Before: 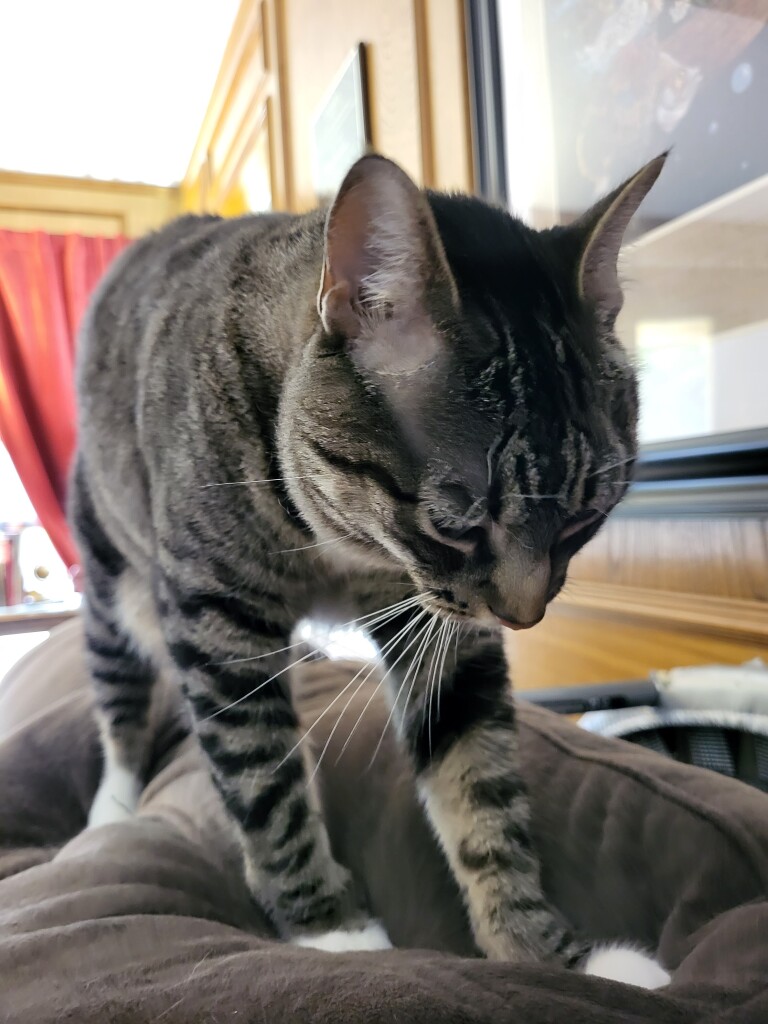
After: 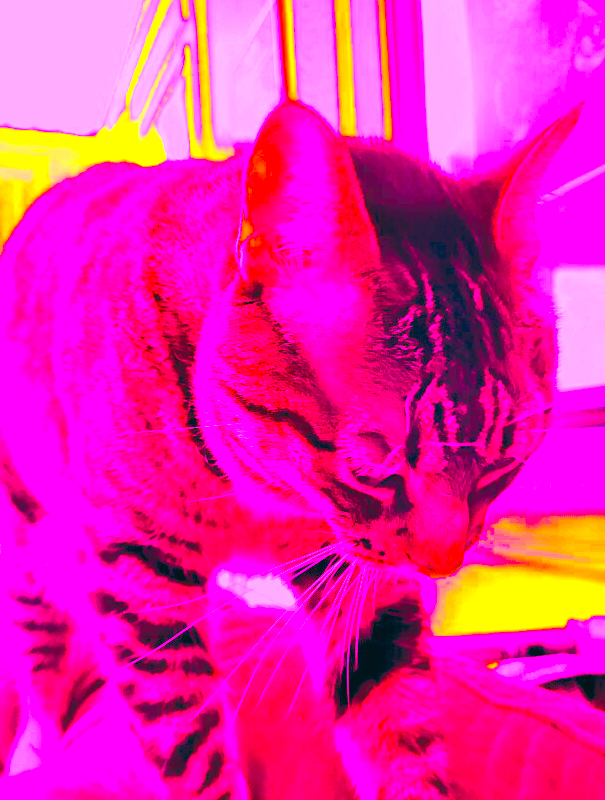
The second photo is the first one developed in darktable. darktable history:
color balance: lift [1.003, 0.993, 1.001, 1.007], gamma [1.018, 1.072, 0.959, 0.928], gain [0.974, 0.873, 1.031, 1.127]
crop and rotate: left 10.77%, top 5.1%, right 10.41%, bottom 16.76%
color balance rgb: linear chroma grading › global chroma 25%, perceptual saturation grading › global saturation 50%
exposure: black level correction 0, exposure 1.379 EV, compensate exposure bias true, compensate highlight preservation false
contrast brightness saturation: contrast -0.08, brightness -0.04, saturation -0.11
white balance: red 4.26, blue 1.802
